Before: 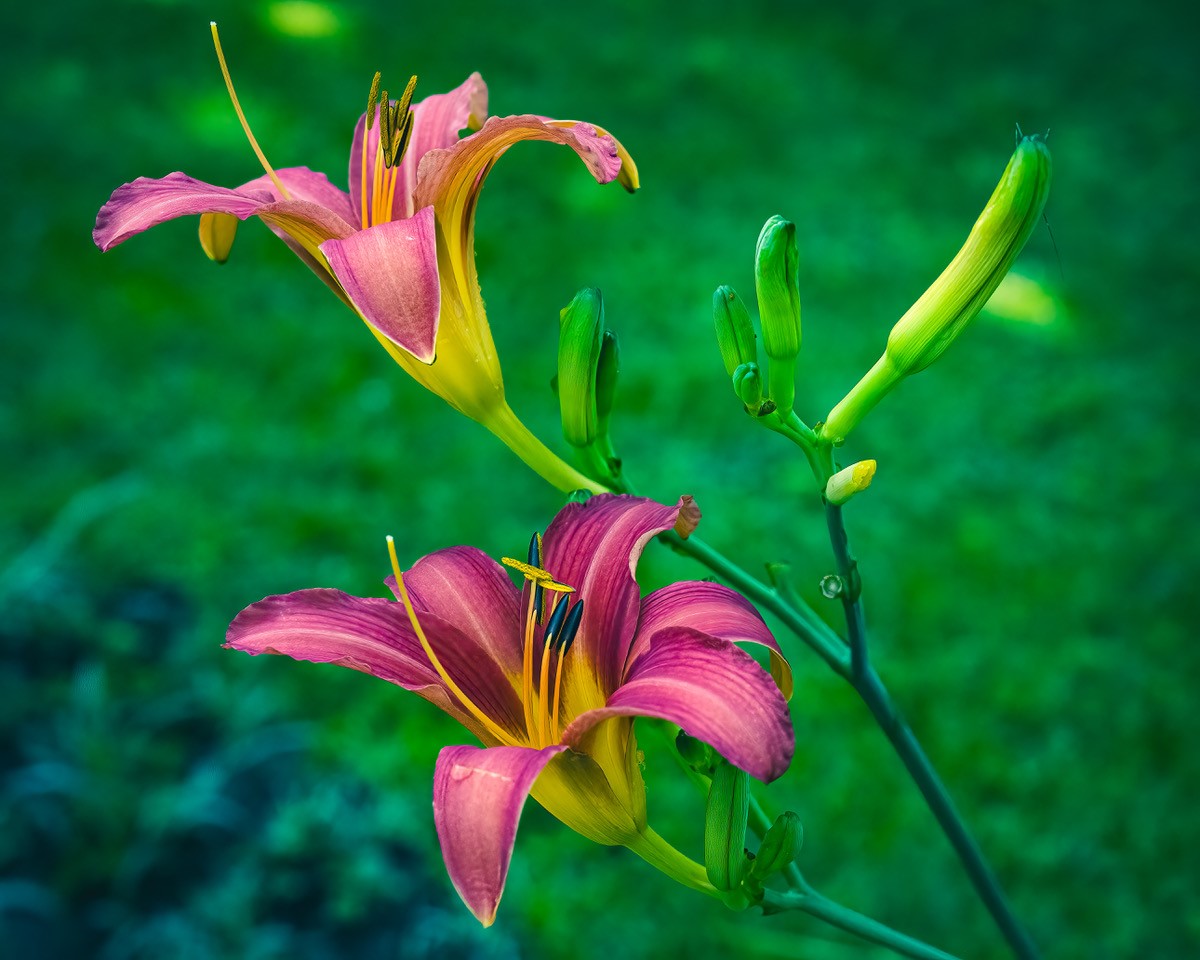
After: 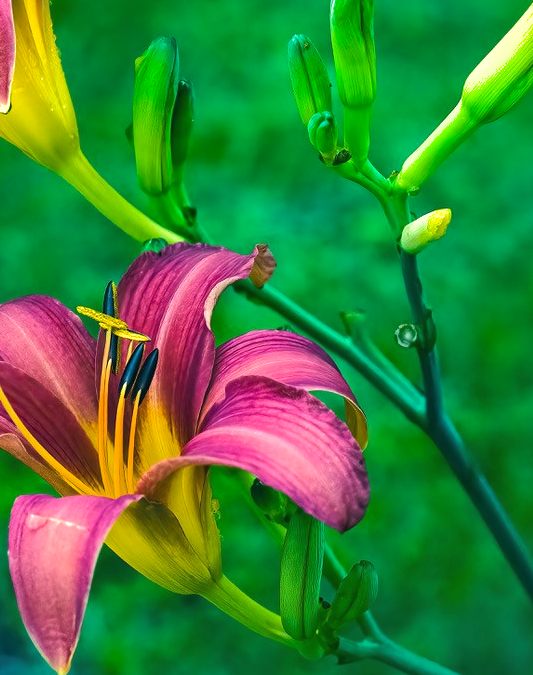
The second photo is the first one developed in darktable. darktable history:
crop: left 35.432%, top 26.233%, right 20.145%, bottom 3.432%
levels: levels [0.016, 0.484, 0.953]
tone equalizer: -8 EV -0.417 EV, -7 EV -0.389 EV, -6 EV -0.333 EV, -5 EV -0.222 EV, -3 EV 0.222 EV, -2 EV 0.333 EV, -1 EV 0.389 EV, +0 EV 0.417 EV, edges refinement/feathering 500, mask exposure compensation -1.57 EV, preserve details no
shadows and highlights: on, module defaults
